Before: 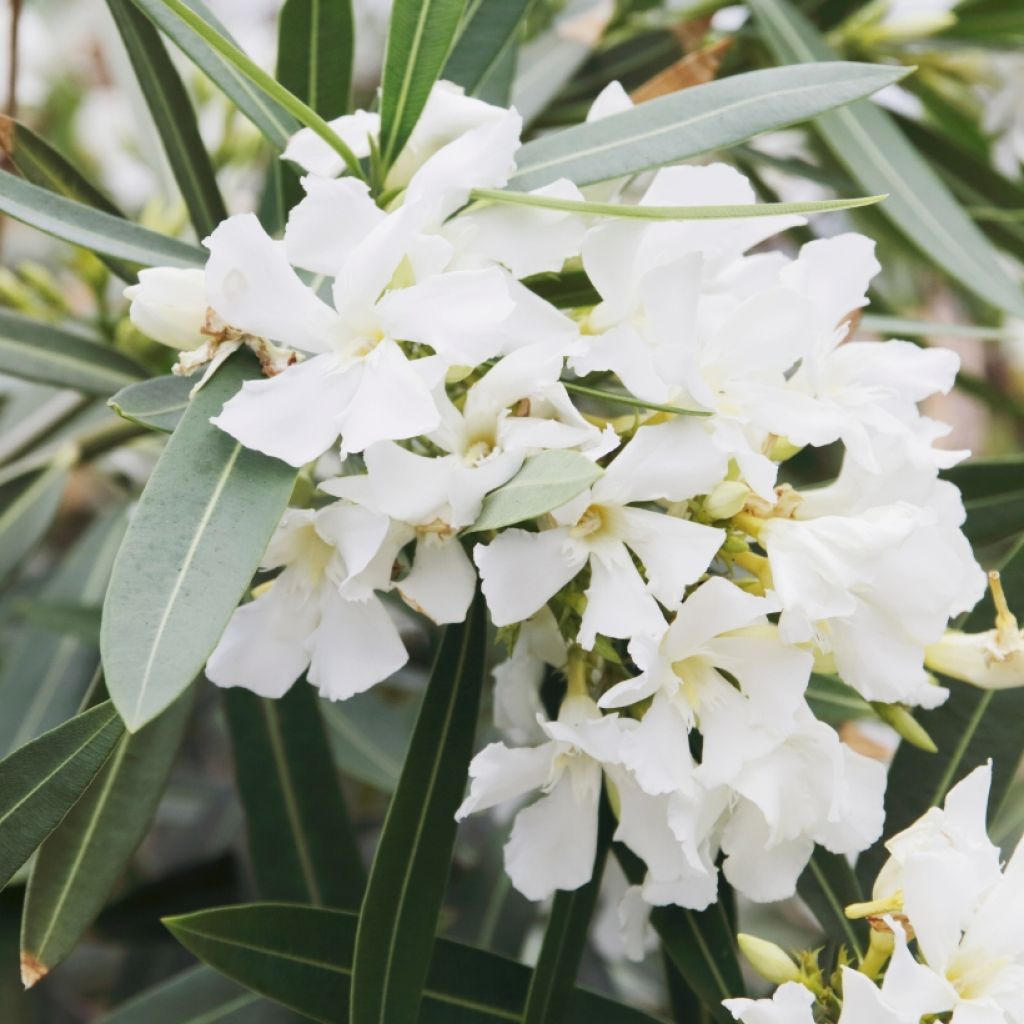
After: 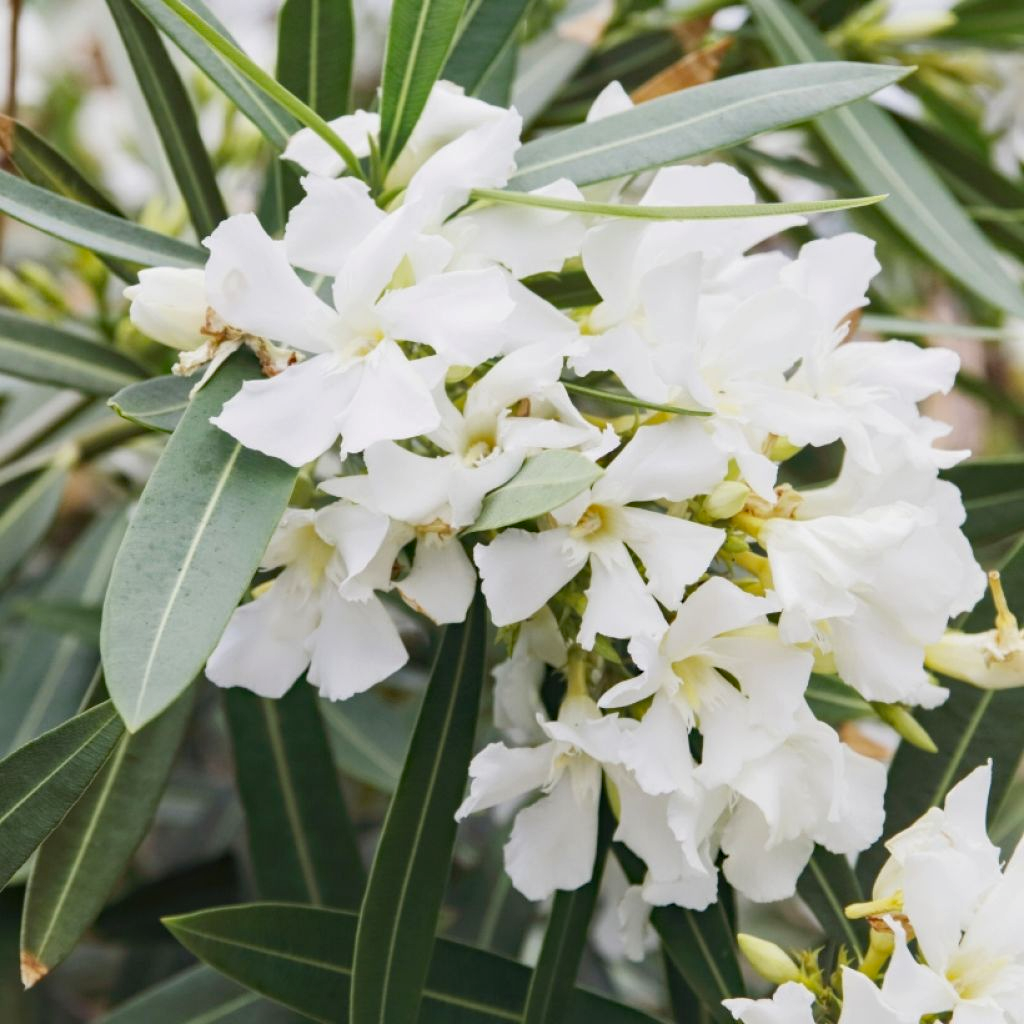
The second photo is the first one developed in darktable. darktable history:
haze removal: strength 0.29, distance 0.25, compatibility mode true, adaptive false
tone equalizer: on, module defaults
local contrast: detail 110%
